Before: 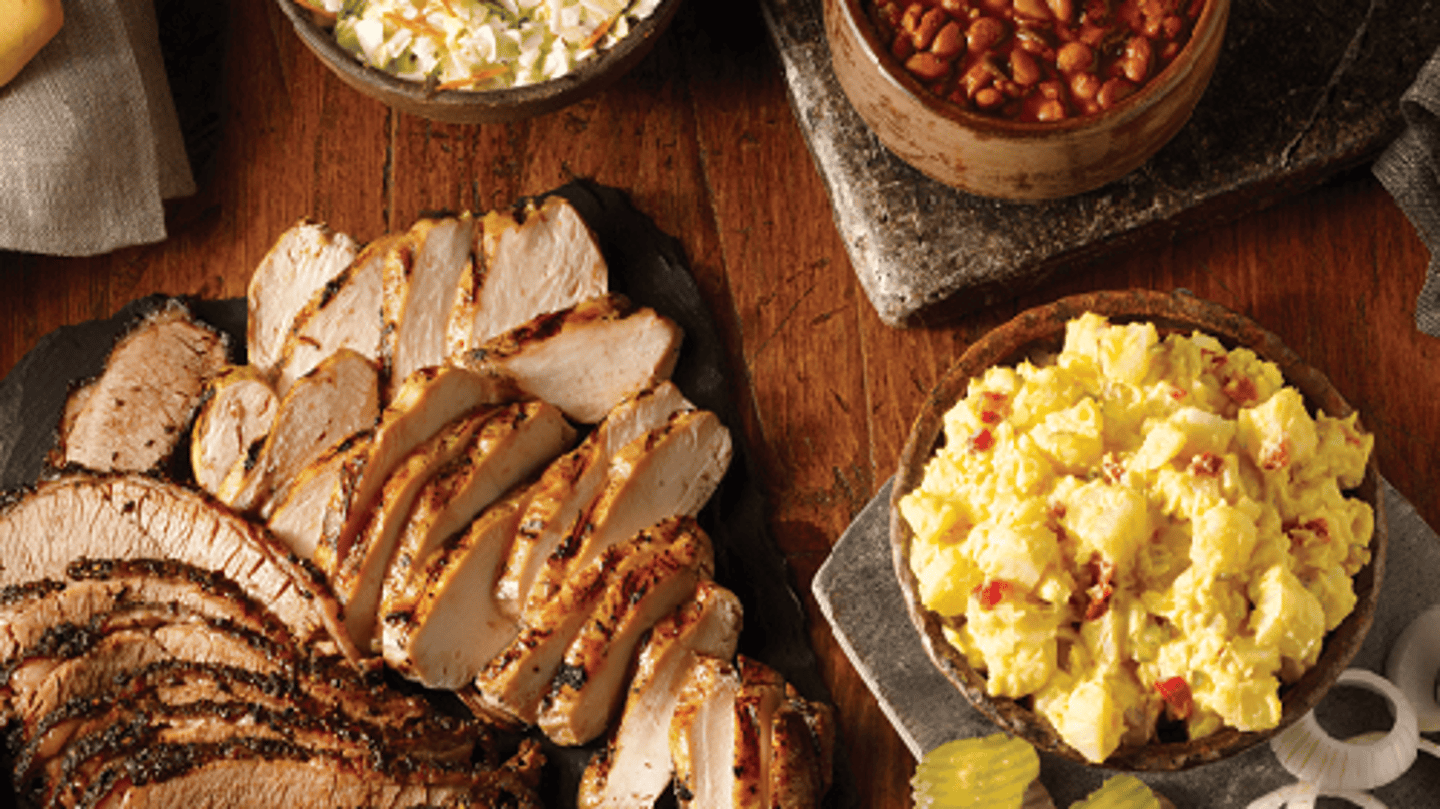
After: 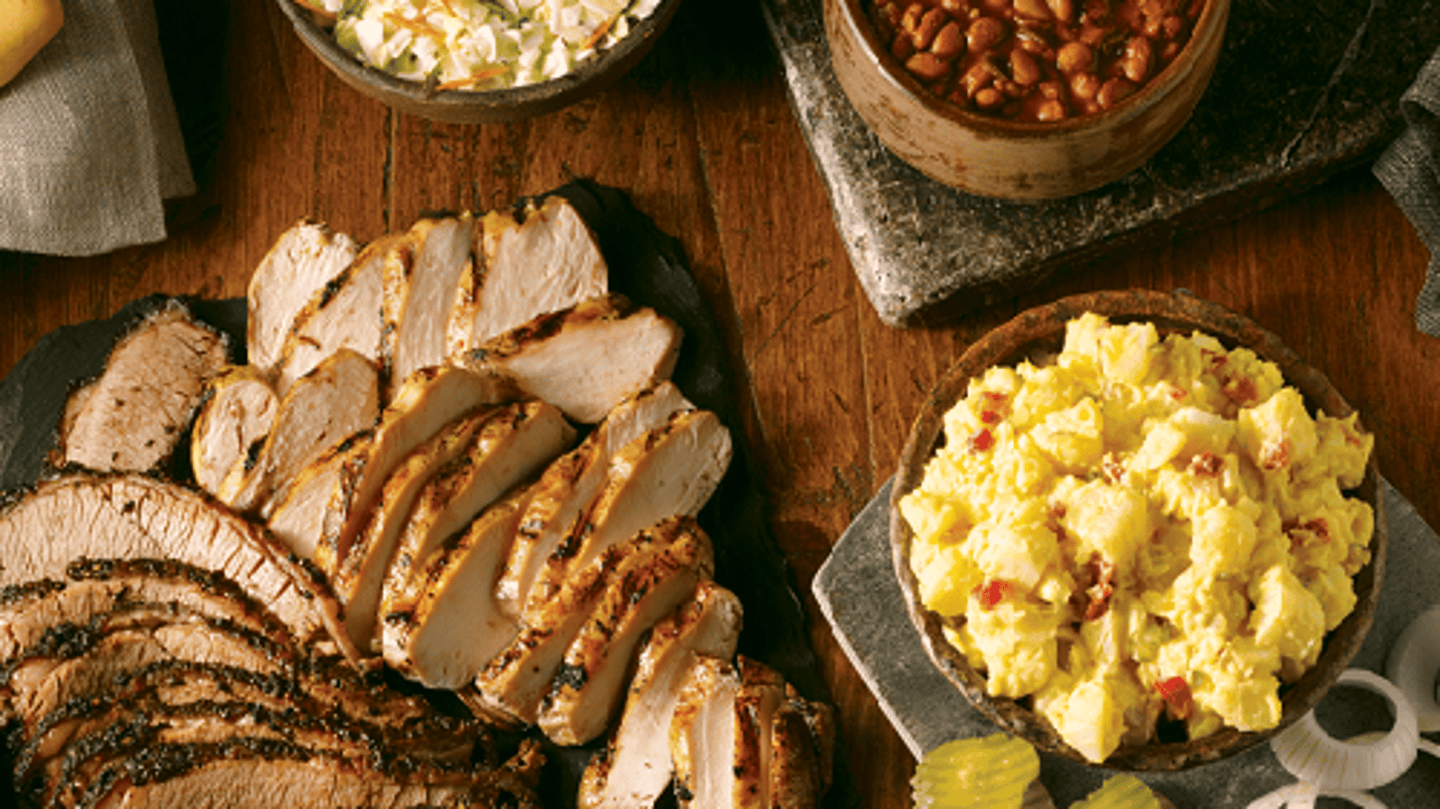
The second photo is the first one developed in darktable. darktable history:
color calibration: x 0.355, y 0.367, temperature 4700.38 K
color correction: highlights a* 4.02, highlights b* 4.98, shadows a* -7.55, shadows b* 4.98
